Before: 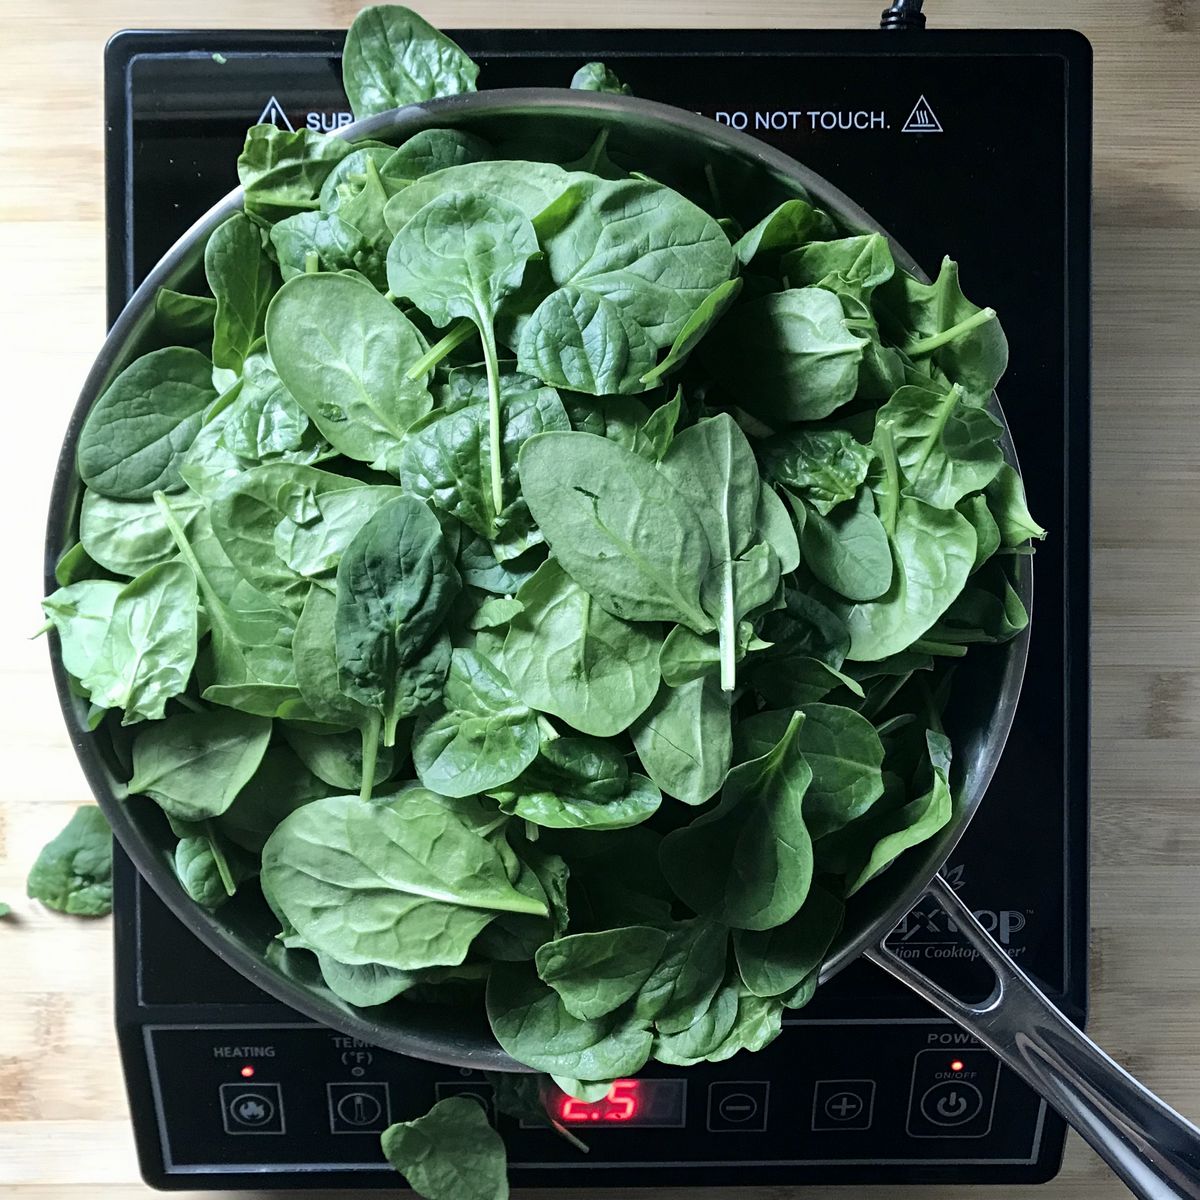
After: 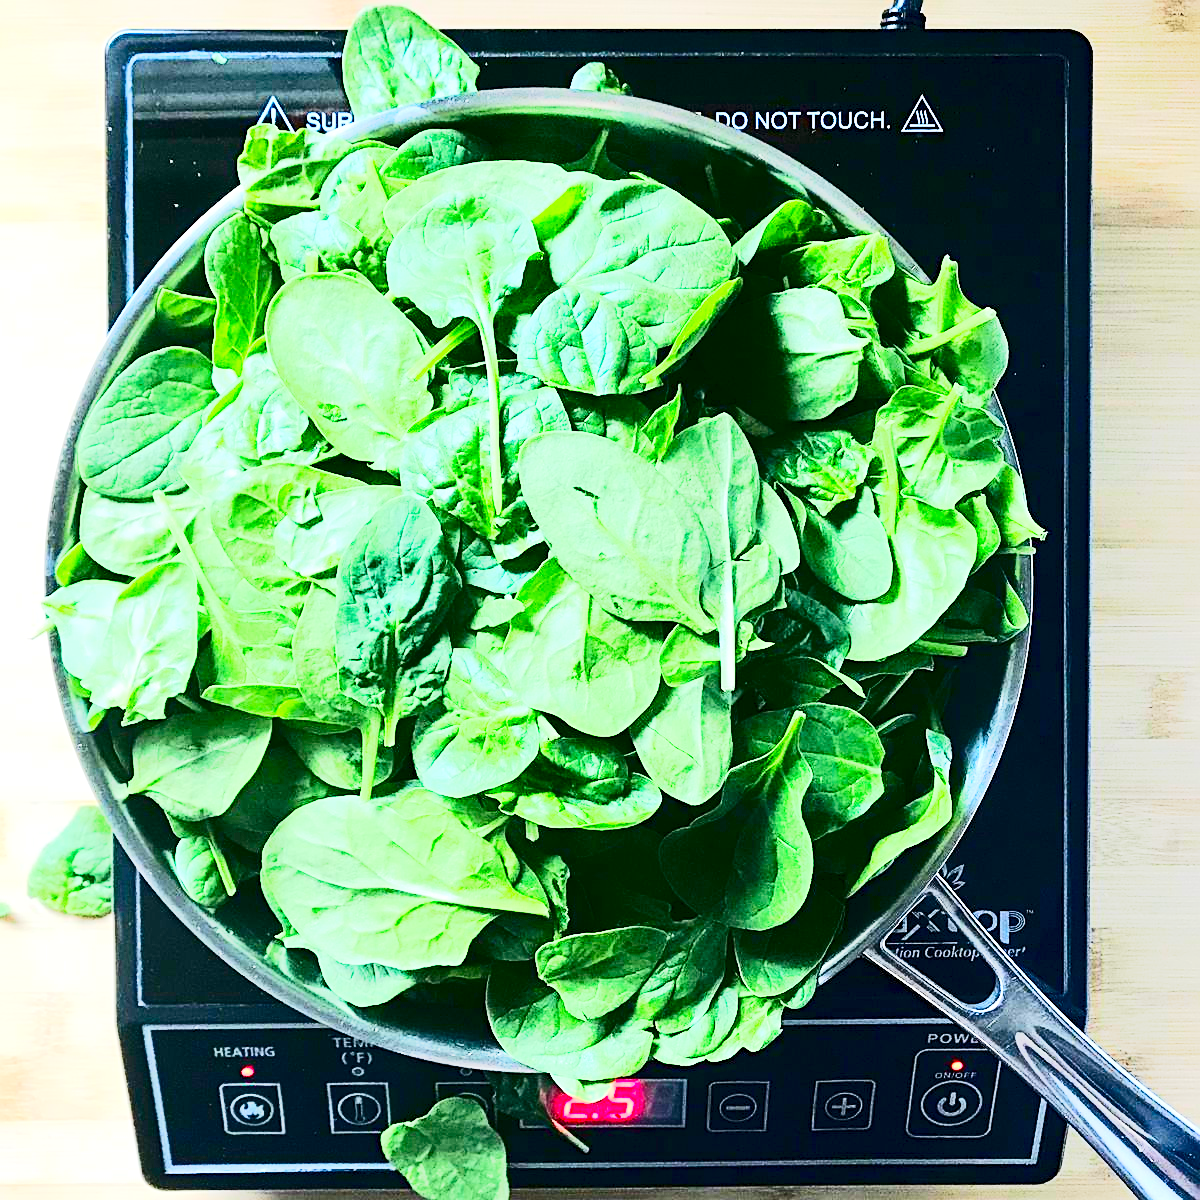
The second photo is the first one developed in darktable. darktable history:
base curve: curves: ch0 [(0, 0) (0.666, 0.806) (1, 1)], preserve colors none
exposure: black level correction 0, exposure 2.111 EV, compensate highlight preservation false
contrast brightness saturation: contrast 0.402, brightness 0.048, saturation 0.26
color balance rgb: shadows lift › chroma 0.661%, shadows lift › hue 115.16°, linear chroma grading › global chroma 16.35%, perceptual saturation grading › global saturation 19.607%
sharpen: on, module defaults
shadows and highlights: radius 120.37, shadows 21.35, white point adjustment -9.55, highlights -13.35, soften with gaussian
